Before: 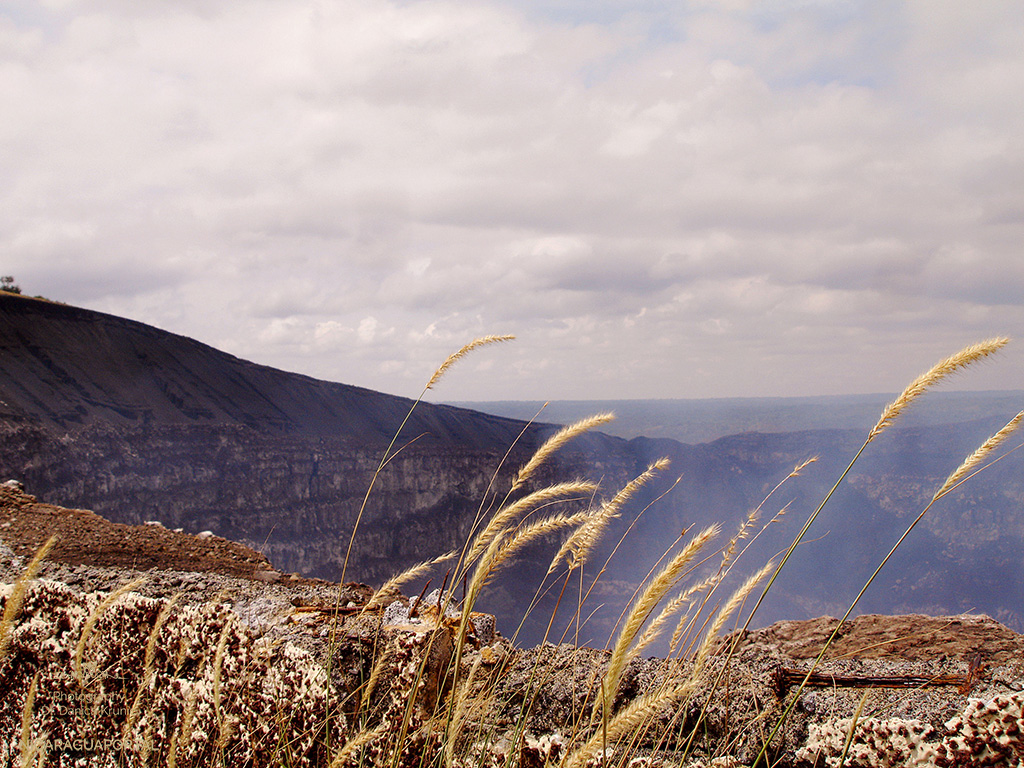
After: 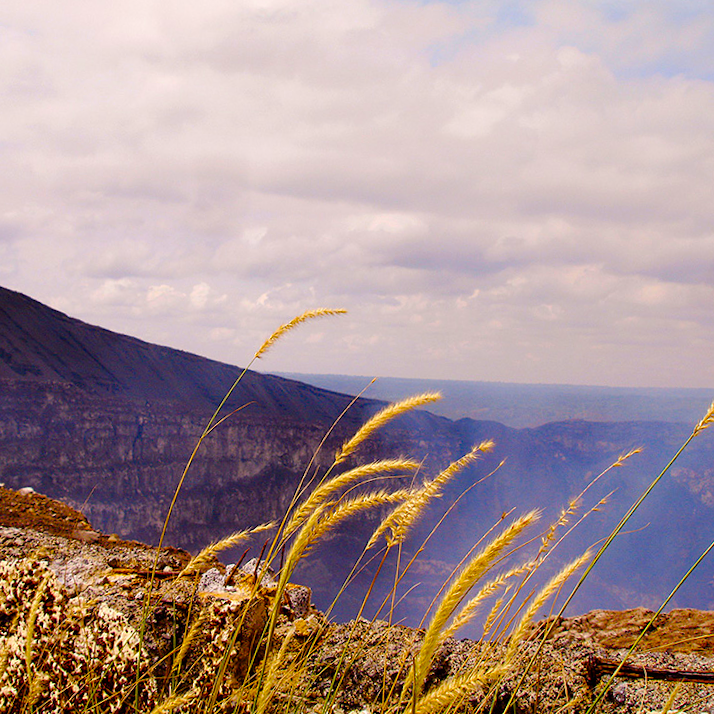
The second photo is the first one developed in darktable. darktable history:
crop and rotate: angle -3.27°, left 14.277%, top 0.028%, right 10.766%, bottom 0.028%
color balance rgb: linear chroma grading › global chroma 23.15%, perceptual saturation grading › global saturation 28.7%, perceptual saturation grading › mid-tones 12.04%, perceptual saturation grading › shadows 10.19%, global vibrance 22.22%
tone equalizer: on, module defaults
